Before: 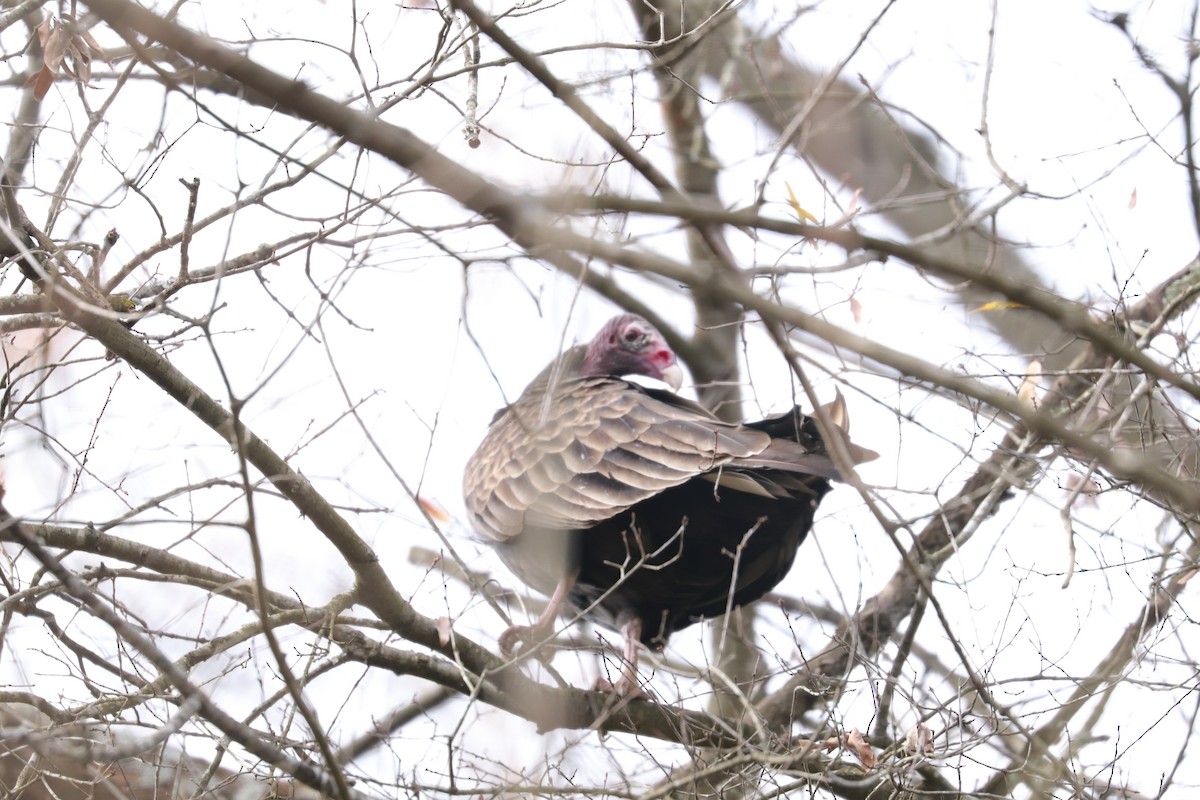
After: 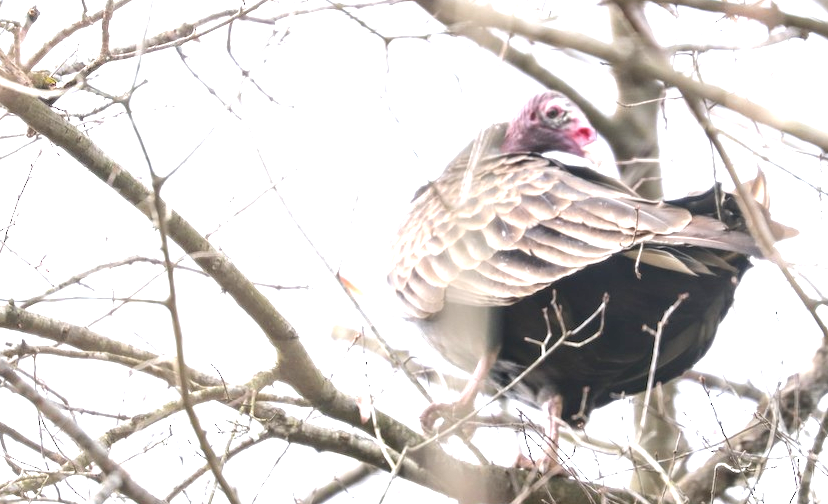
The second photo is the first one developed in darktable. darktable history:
exposure: black level correction 0, exposure 1.014 EV, compensate exposure bias true, compensate highlight preservation false
crop: left 6.612%, top 27.934%, right 24.372%, bottom 9.062%
local contrast: on, module defaults
